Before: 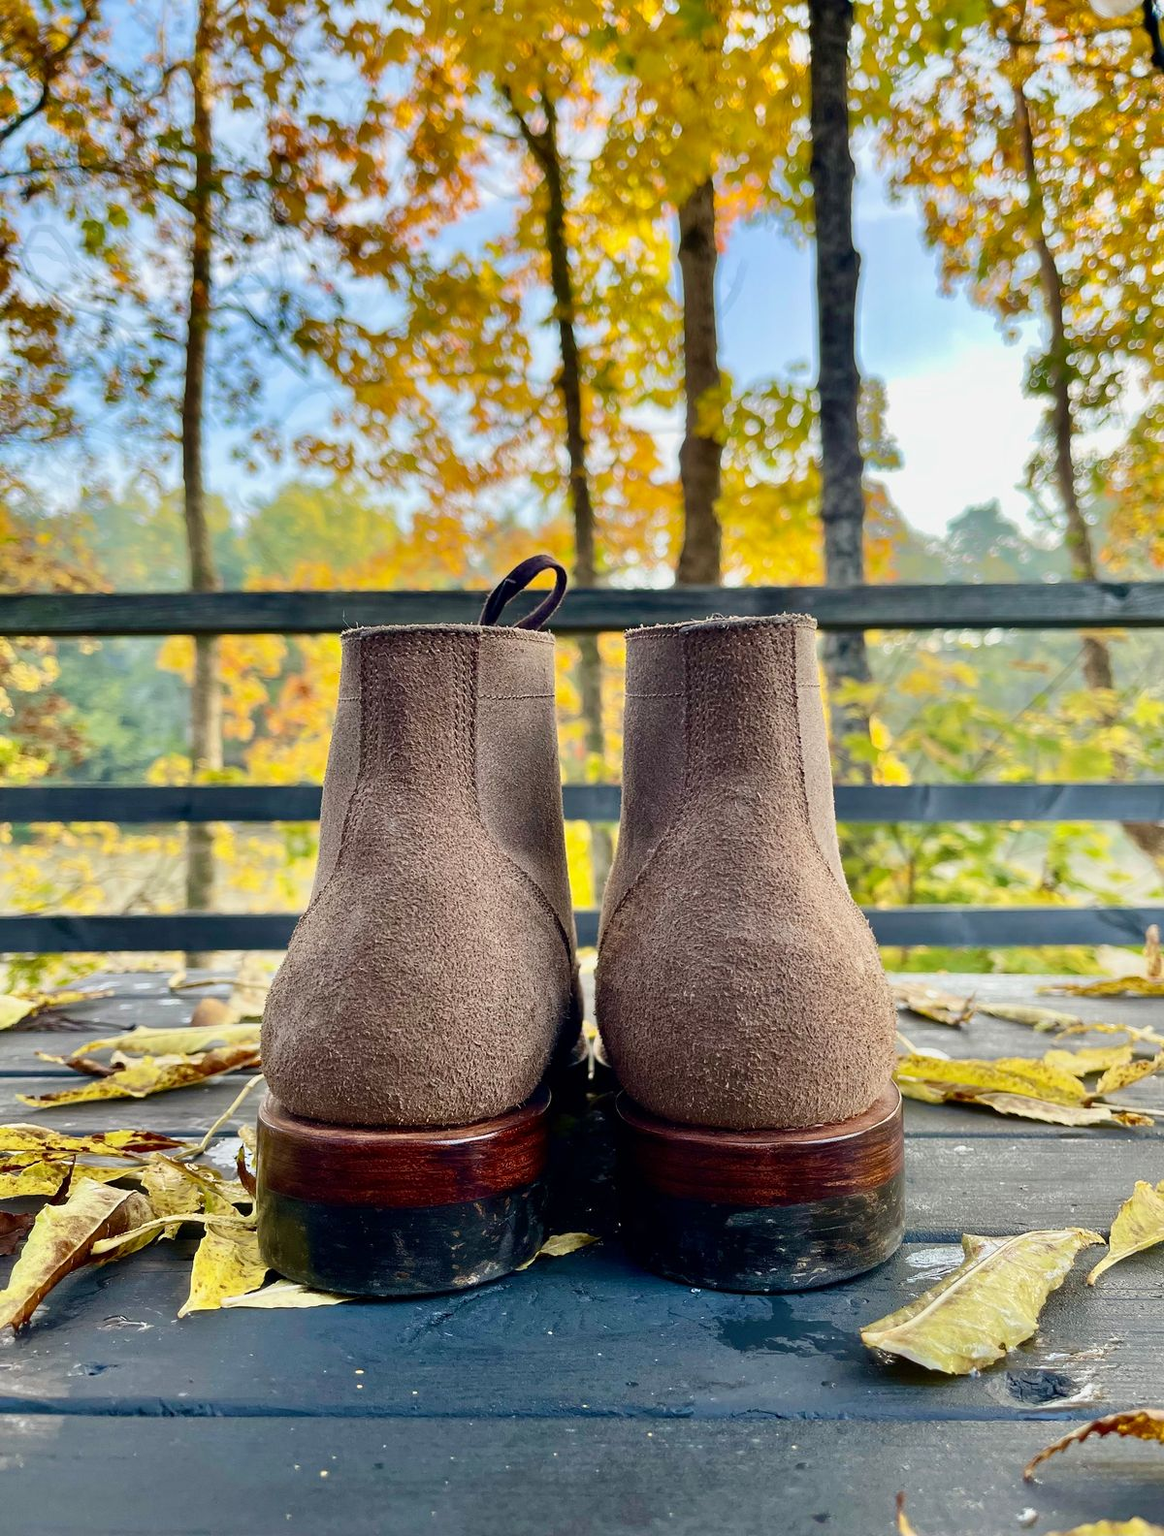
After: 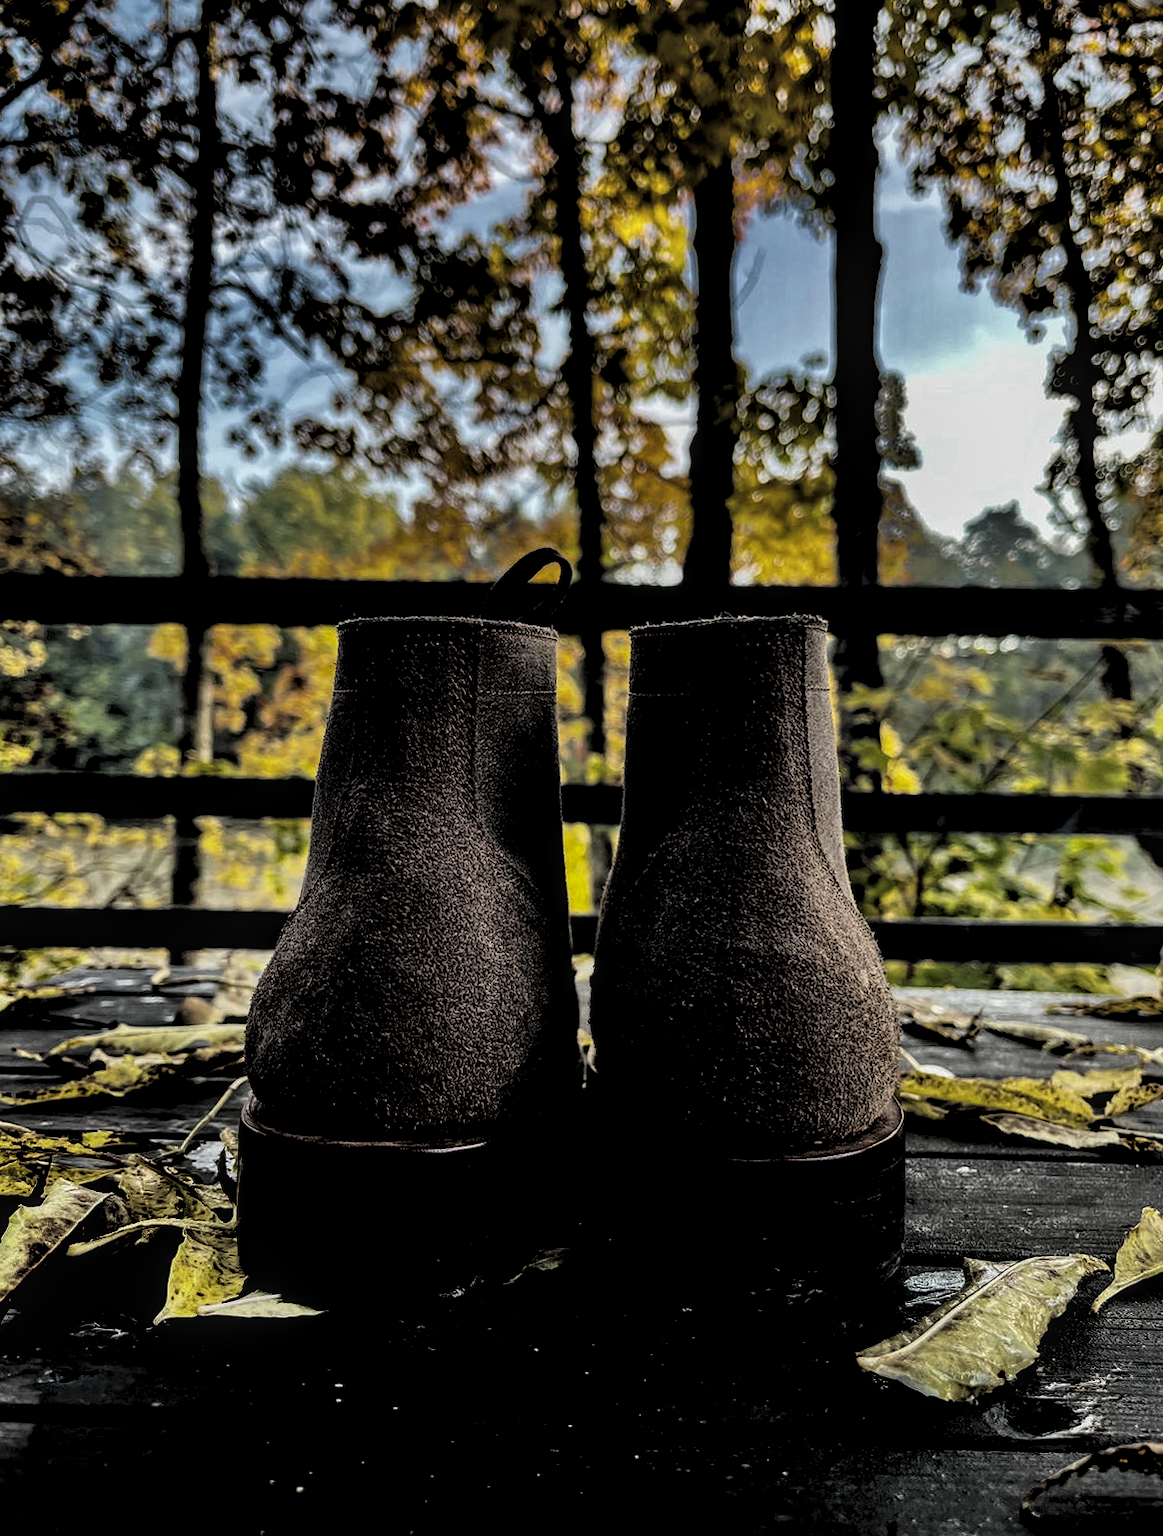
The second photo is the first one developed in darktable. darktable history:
local contrast: detail 130%
crop and rotate: angle -1.34°
levels: levels [0.514, 0.759, 1]
